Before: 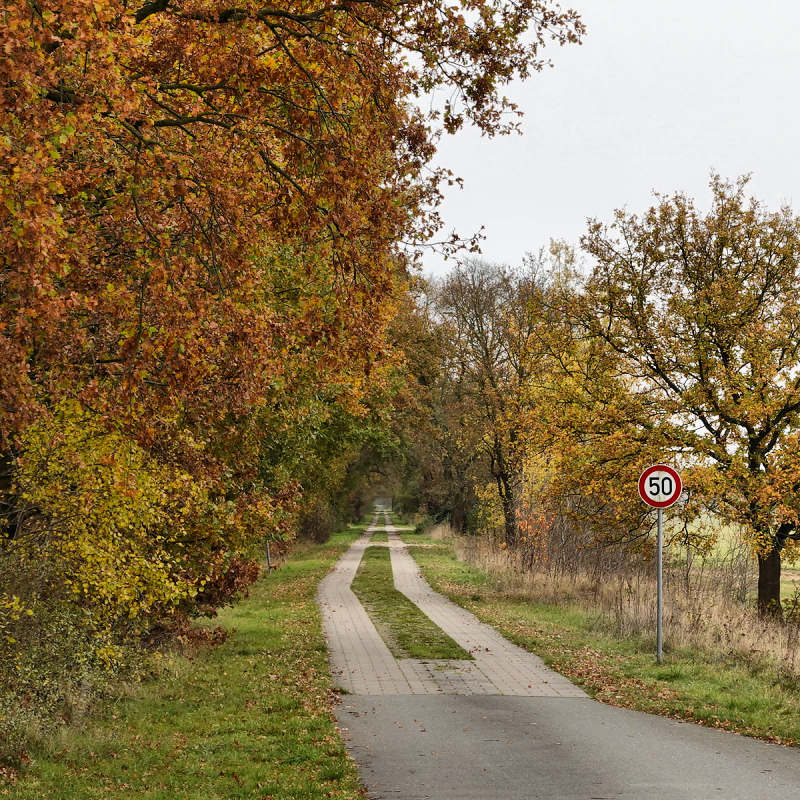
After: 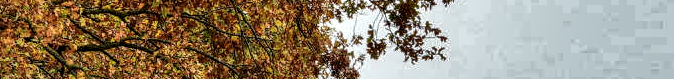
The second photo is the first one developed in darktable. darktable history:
crop and rotate: left 9.644%, top 9.491%, right 6.021%, bottom 80.509%
shadows and highlights: shadows 24.5, highlights -78.15, soften with gaussian
local contrast: detail 160%
white balance: red 0.978, blue 0.999
